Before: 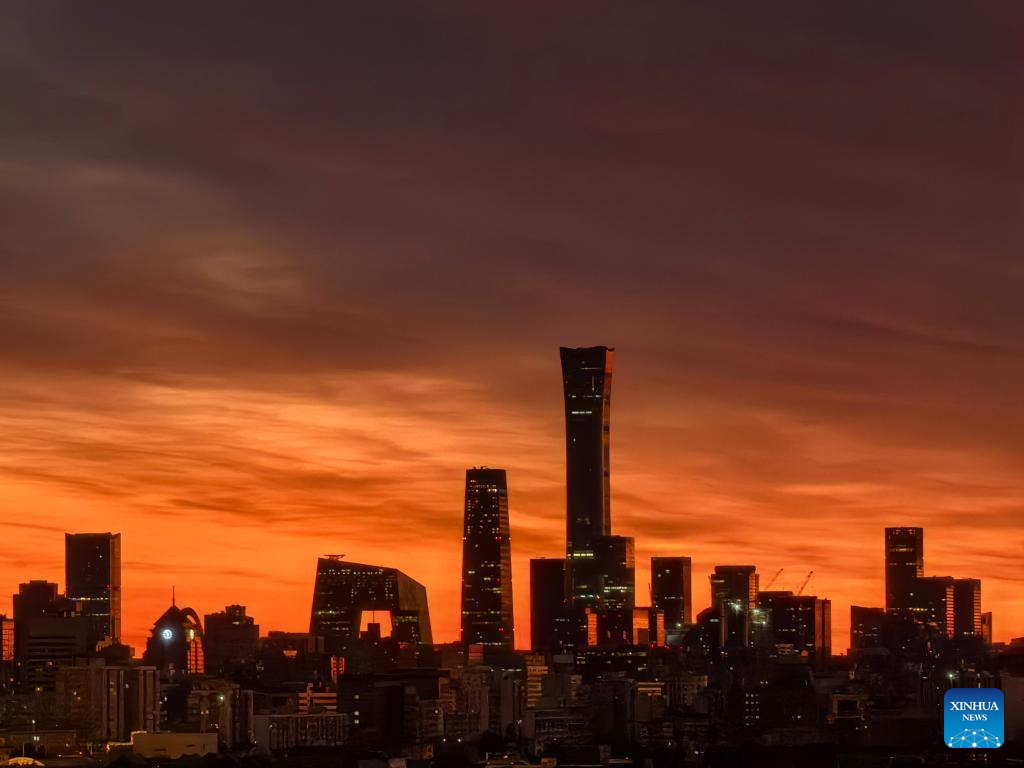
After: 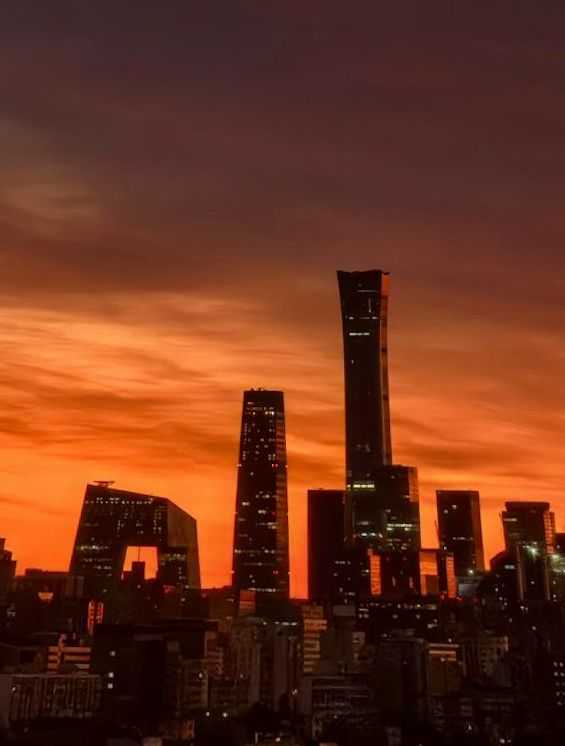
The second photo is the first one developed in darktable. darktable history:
color correction: highlights a* -2.73, highlights b* -2.09, shadows a* 2.41, shadows b* 2.73
crop and rotate: left 13.342%, right 19.991%
white balance: emerald 1
rotate and perspective: rotation 0.72°, lens shift (vertical) -0.352, lens shift (horizontal) -0.051, crop left 0.152, crop right 0.859, crop top 0.019, crop bottom 0.964
contrast equalizer: y [[0.5 ×6], [0.5 ×6], [0.5, 0.5, 0.501, 0.545, 0.707, 0.863], [0 ×6], [0 ×6]]
